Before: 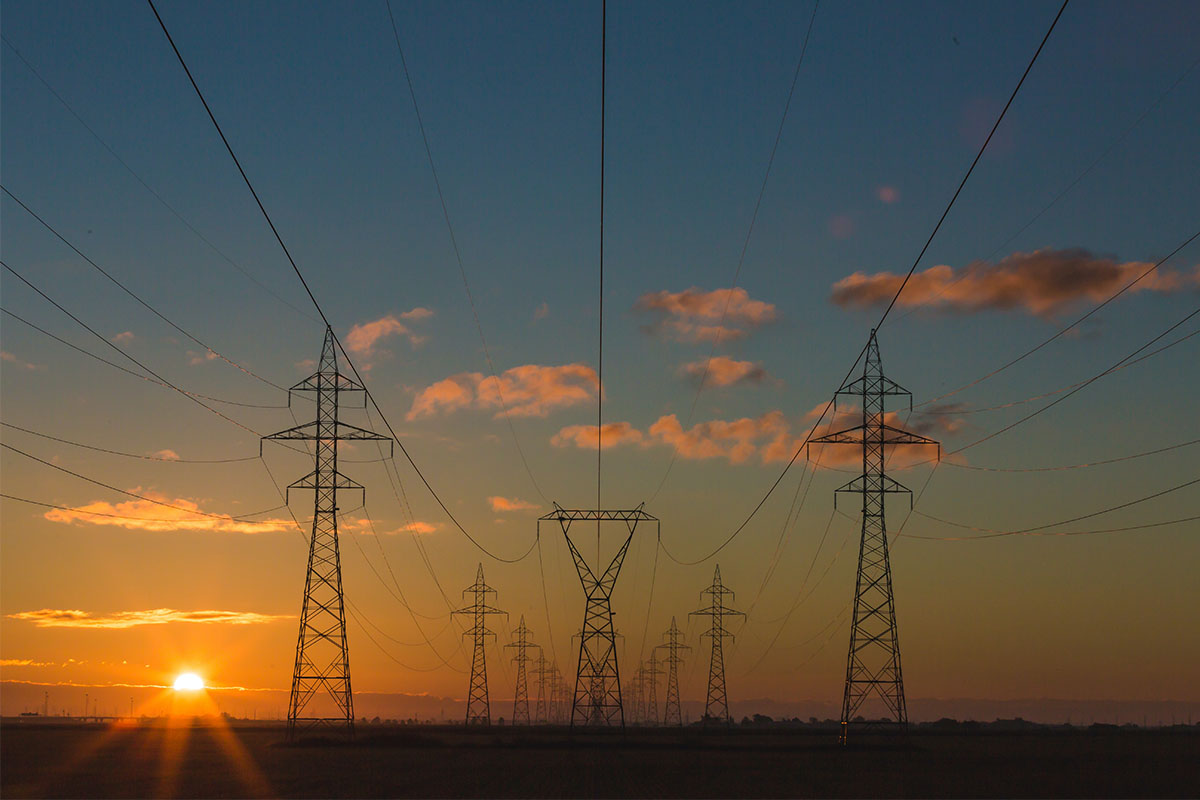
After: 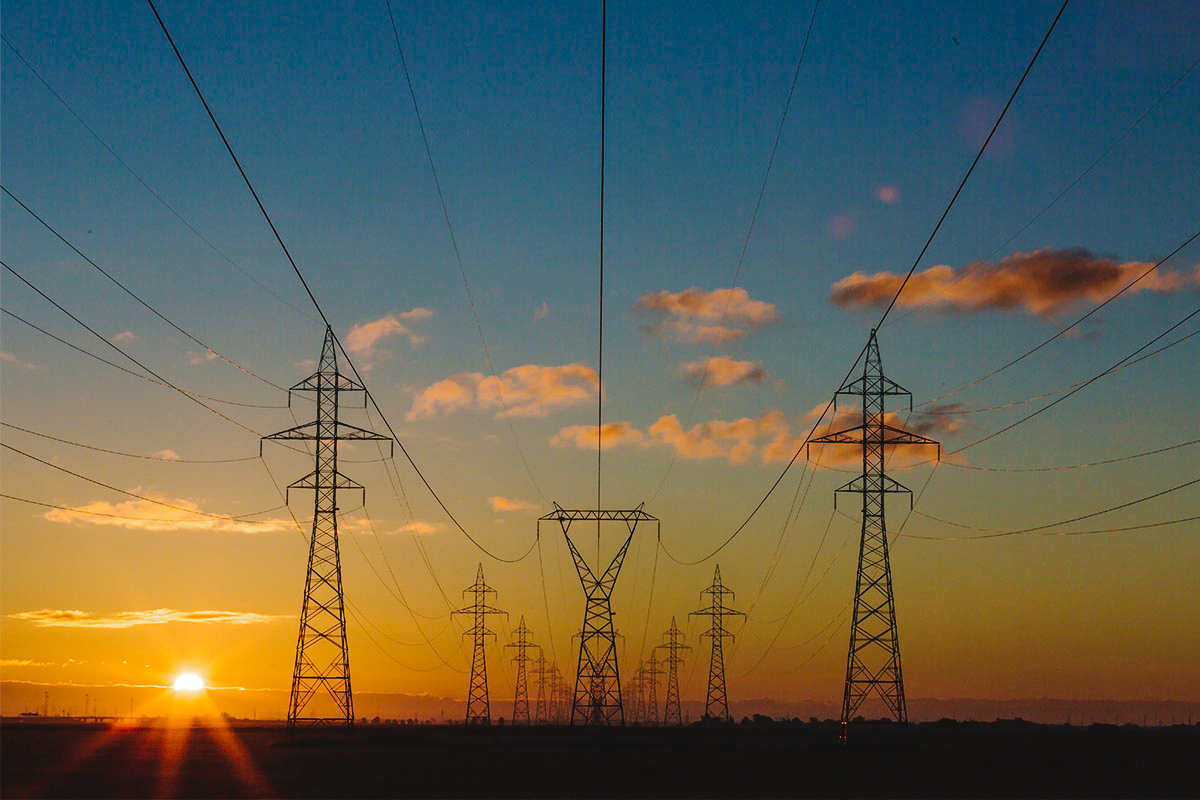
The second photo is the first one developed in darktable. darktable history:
tone curve: curves: ch0 [(0, 0) (0.003, 0.031) (0.011, 0.033) (0.025, 0.038) (0.044, 0.049) (0.069, 0.059) (0.1, 0.071) (0.136, 0.093) (0.177, 0.142) (0.224, 0.204) (0.277, 0.292) (0.335, 0.387) (0.399, 0.484) (0.468, 0.567) (0.543, 0.643) (0.623, 0.712) (0.709, 0.776) (0.801, 0.837) (0.898, 0.903) (1, 1)], preserve colors none
